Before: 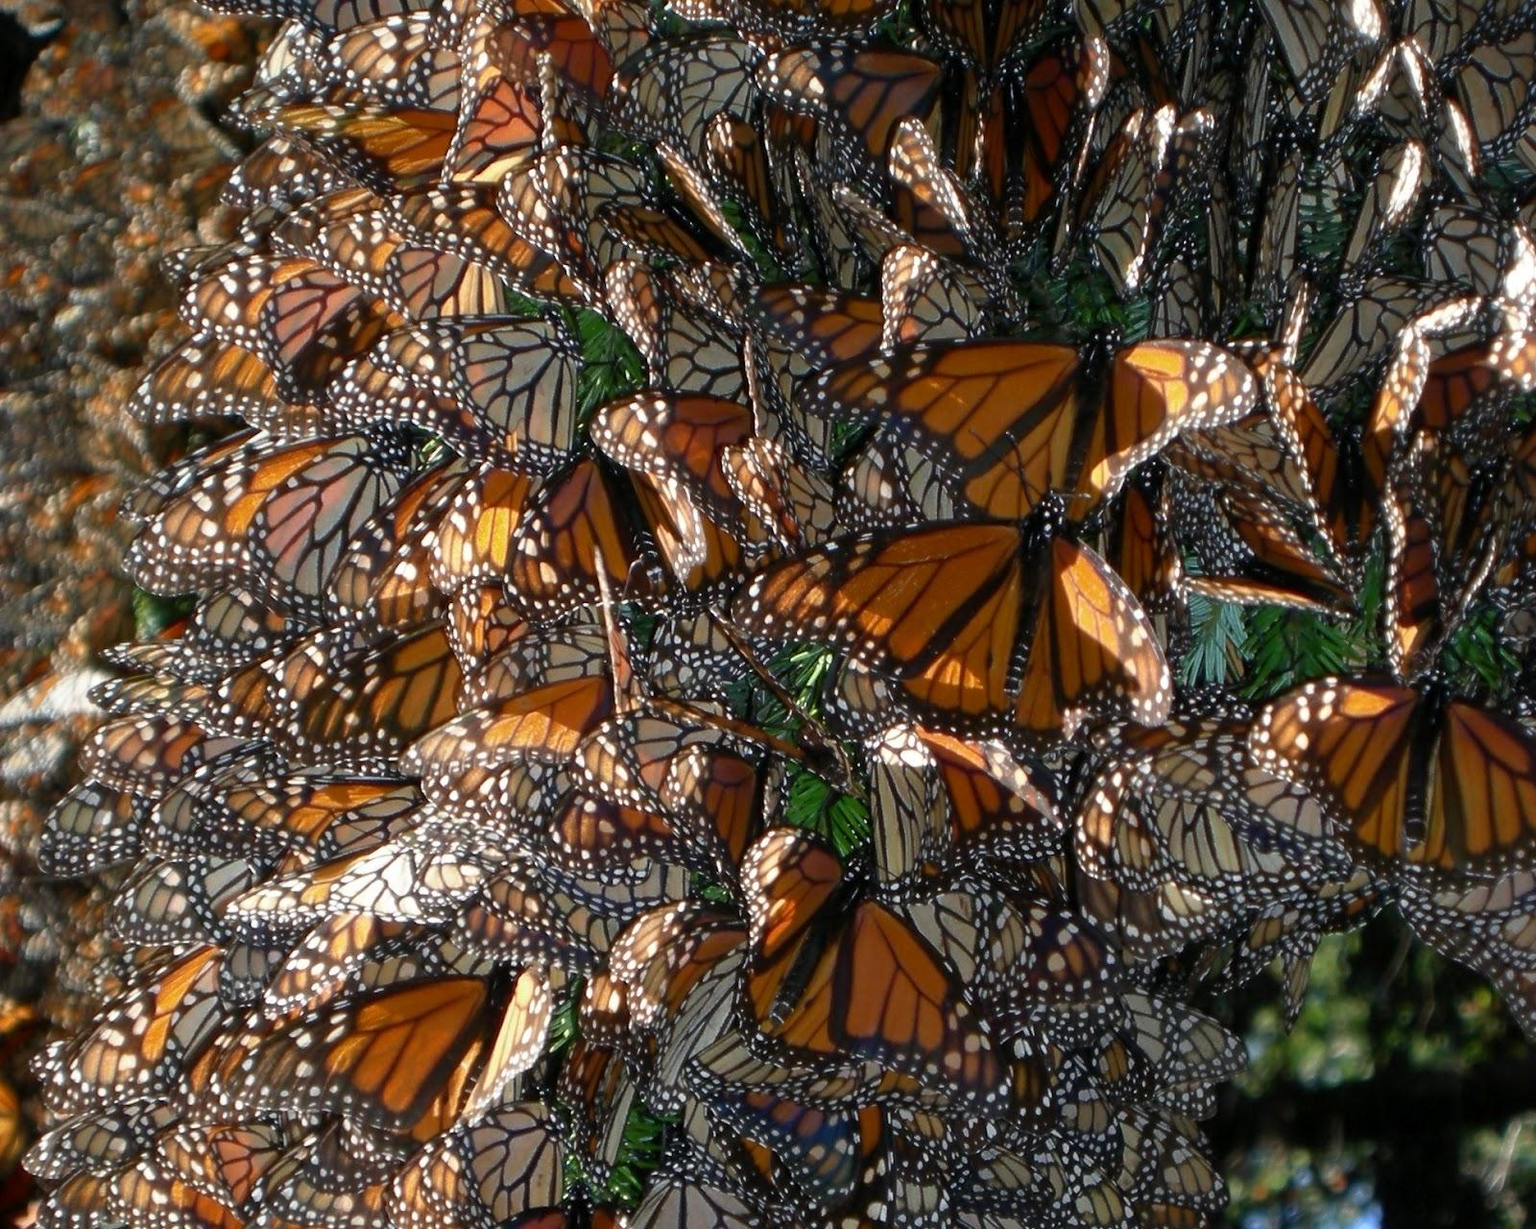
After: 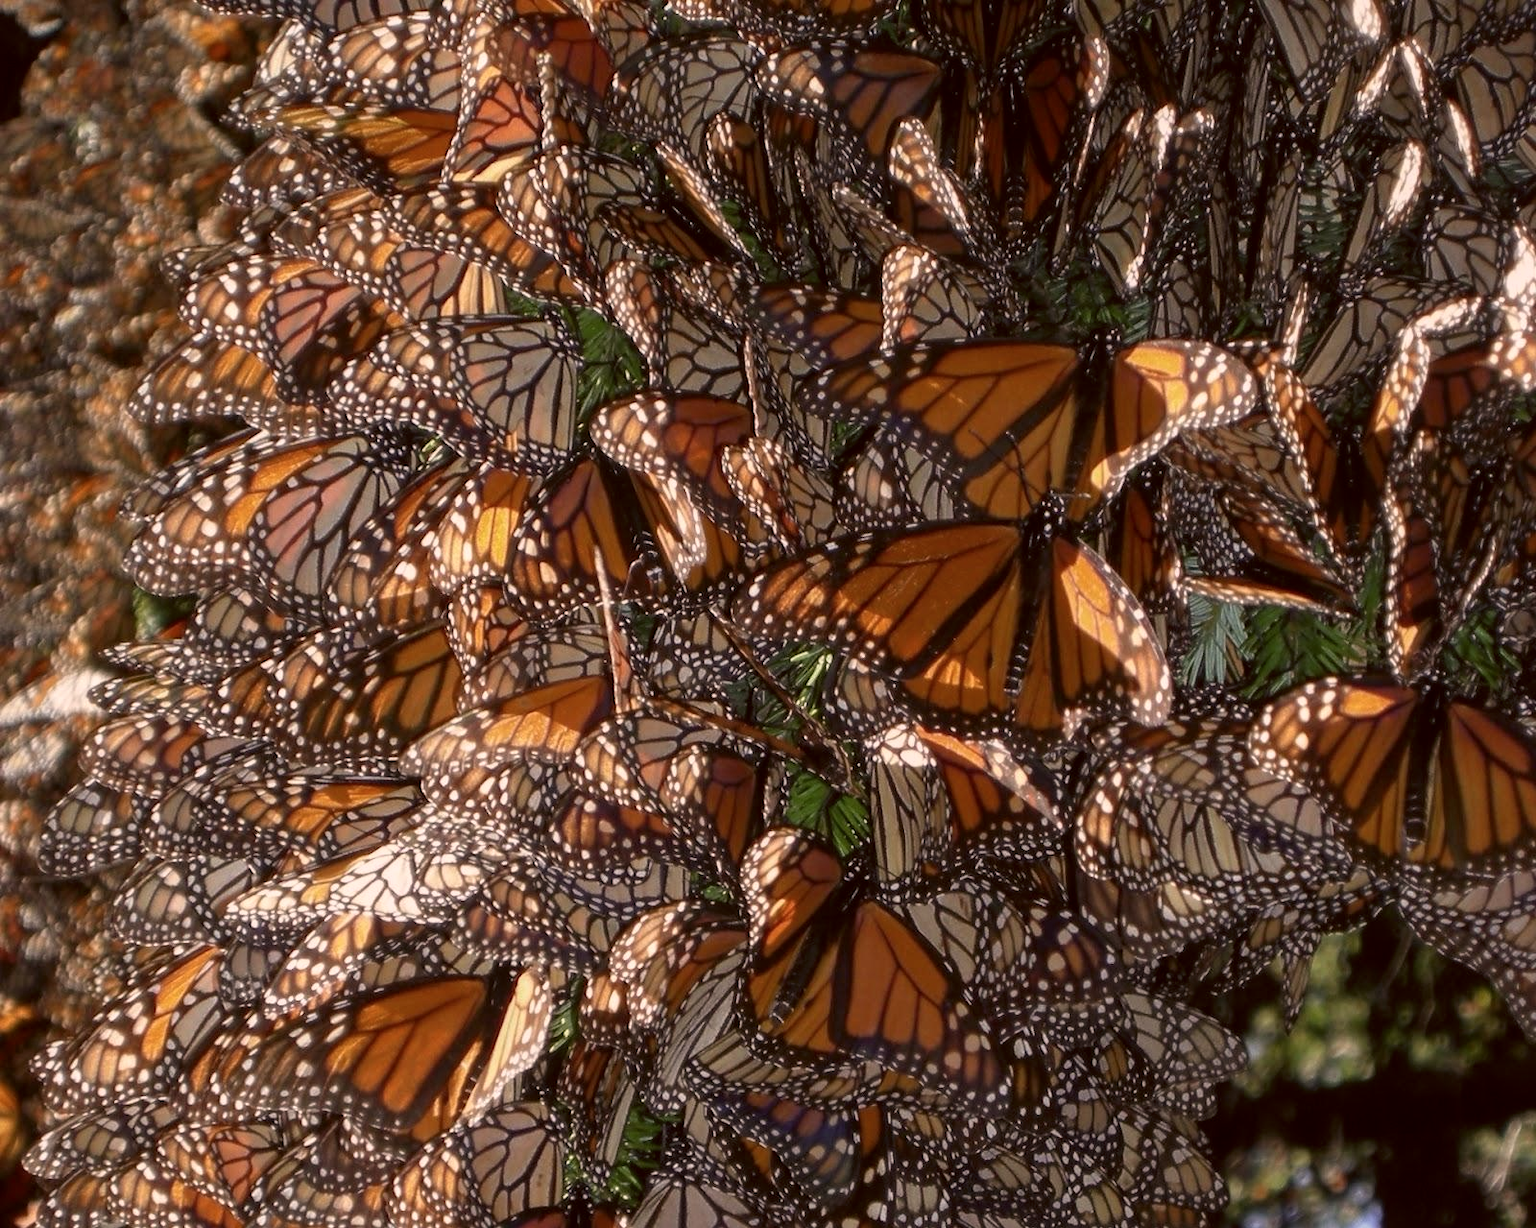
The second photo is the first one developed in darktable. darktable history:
local contrast: detail 110%
exposure: compensate highlight preservation false
color correction: highlights a* 10.21, highlights b* 9.79, shadows a* 8.61, shadows b* 7.88, saturation 0.8
